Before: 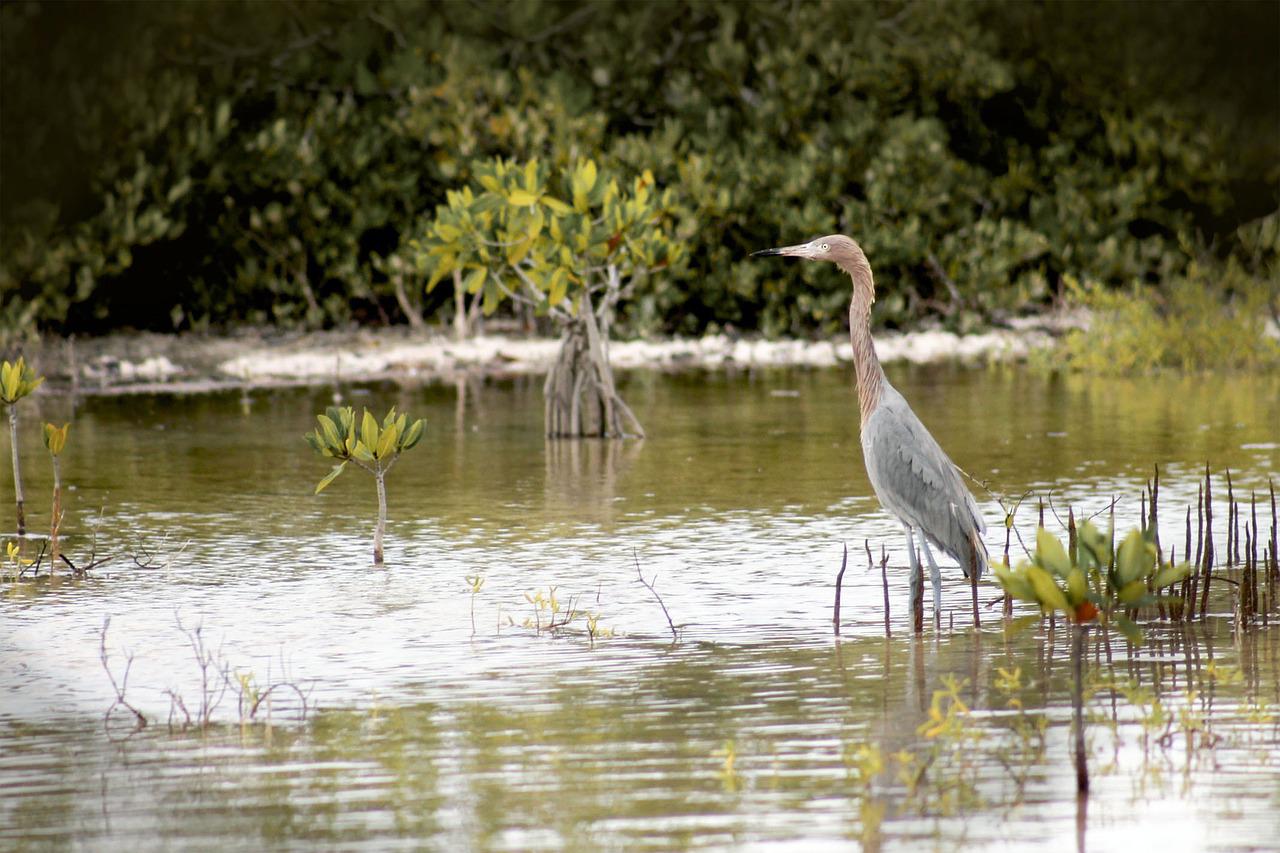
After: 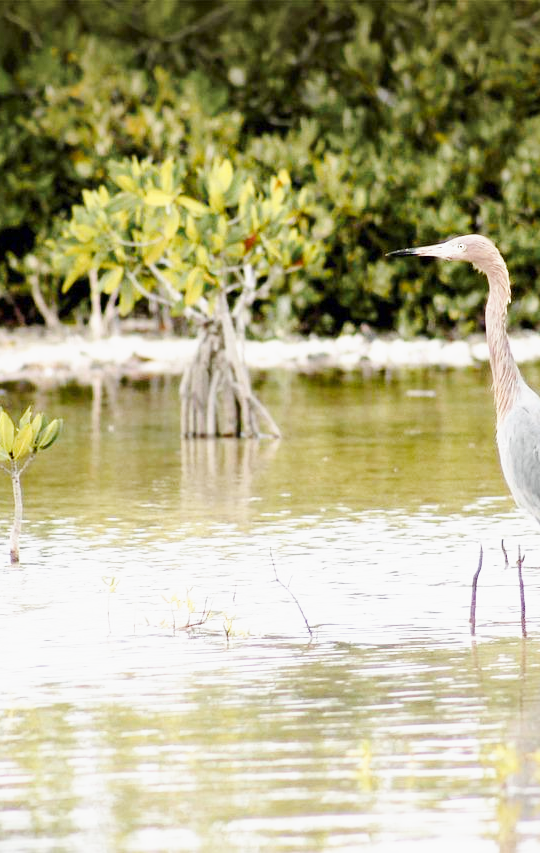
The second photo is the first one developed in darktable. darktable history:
base curve: curves: ch0 [(0, 0) (0.025, 0.046) (0.112, 0.277) (0.467, 0.74) (0.814, 0.929) (1, 0.942)], preserve colors none
crop: left 28.474%, right 29.291%
exposure: exposure 0.297 EV, compensate highlight preservation false
